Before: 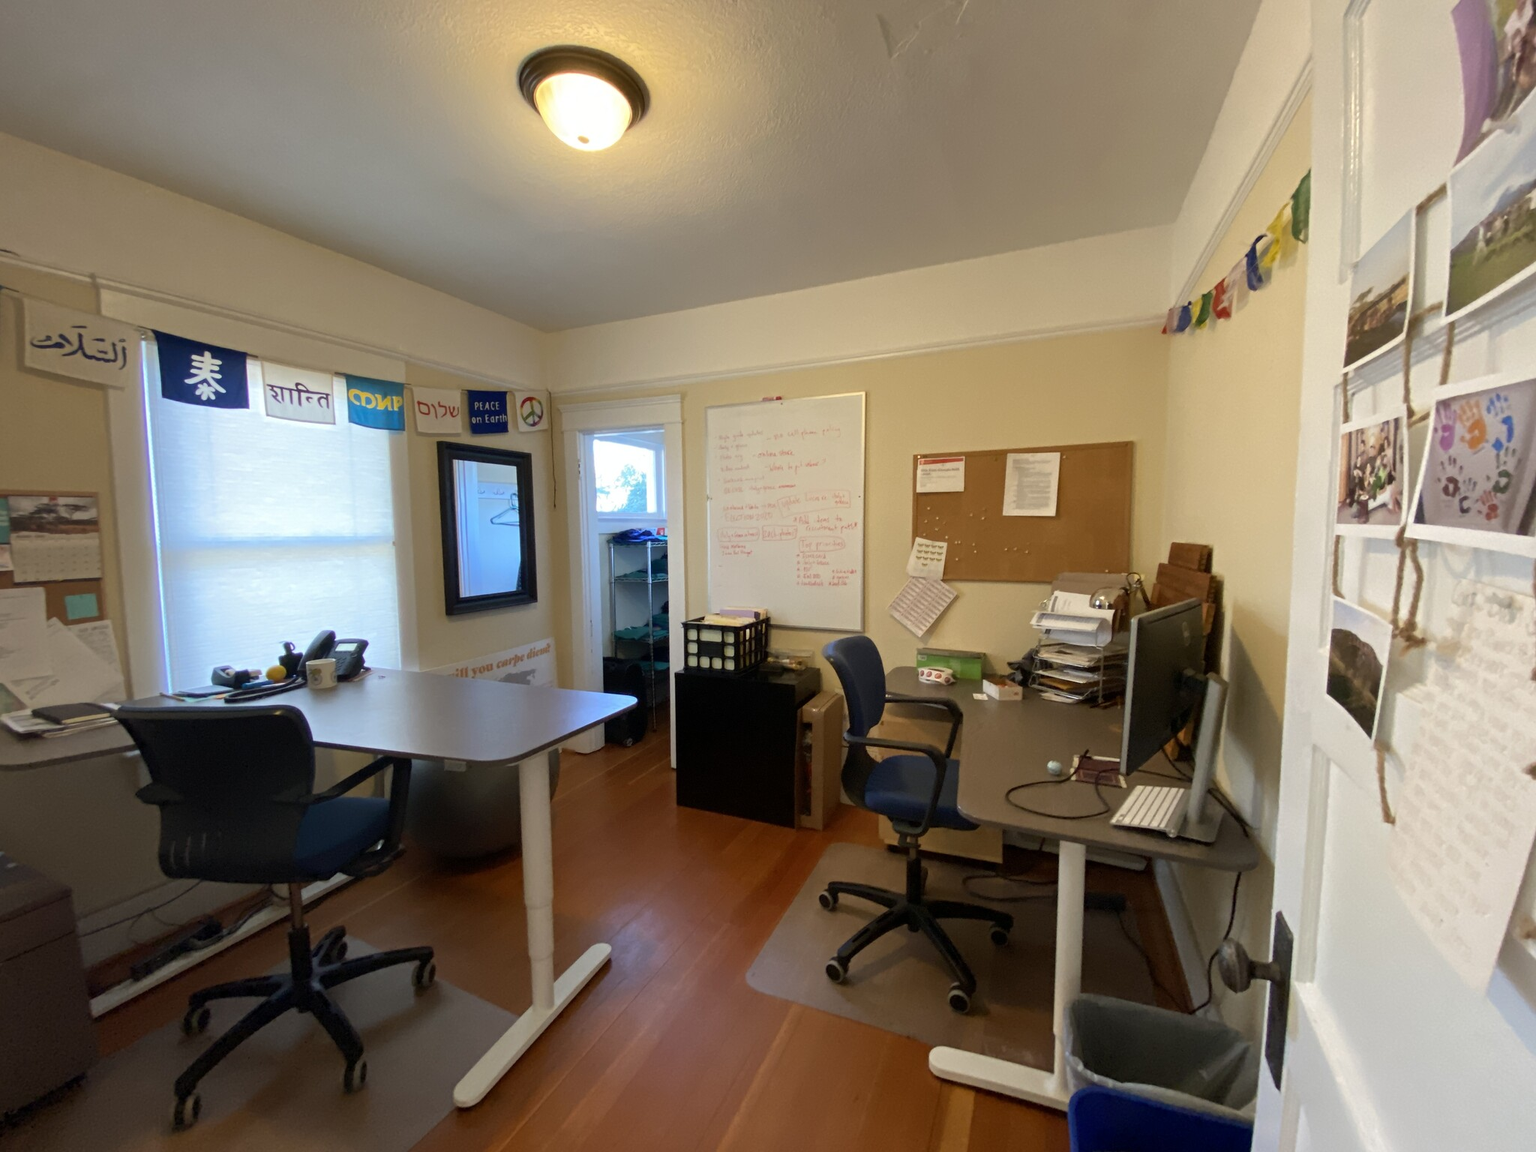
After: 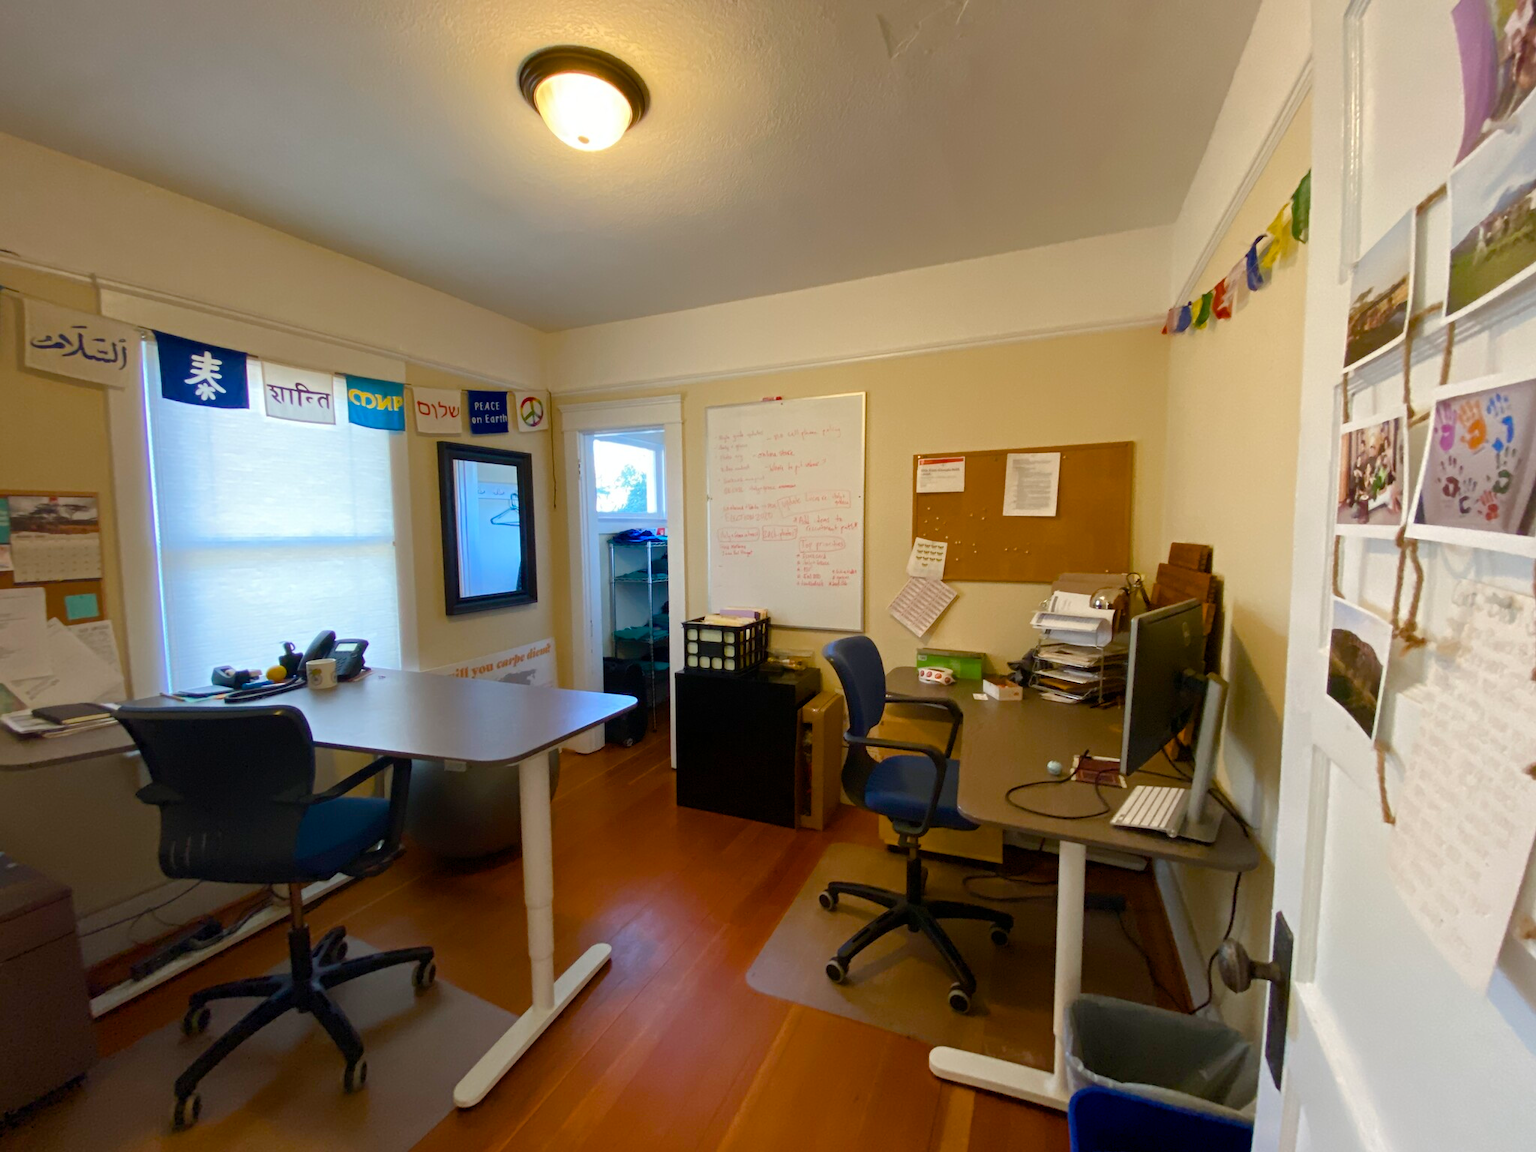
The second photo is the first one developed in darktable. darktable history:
color balance rgb: perceptual saturation grading › global saturation 20%, perceptual saturation grading › highlights -25.908%, perceptual saturation grading › shadows 49.232%
